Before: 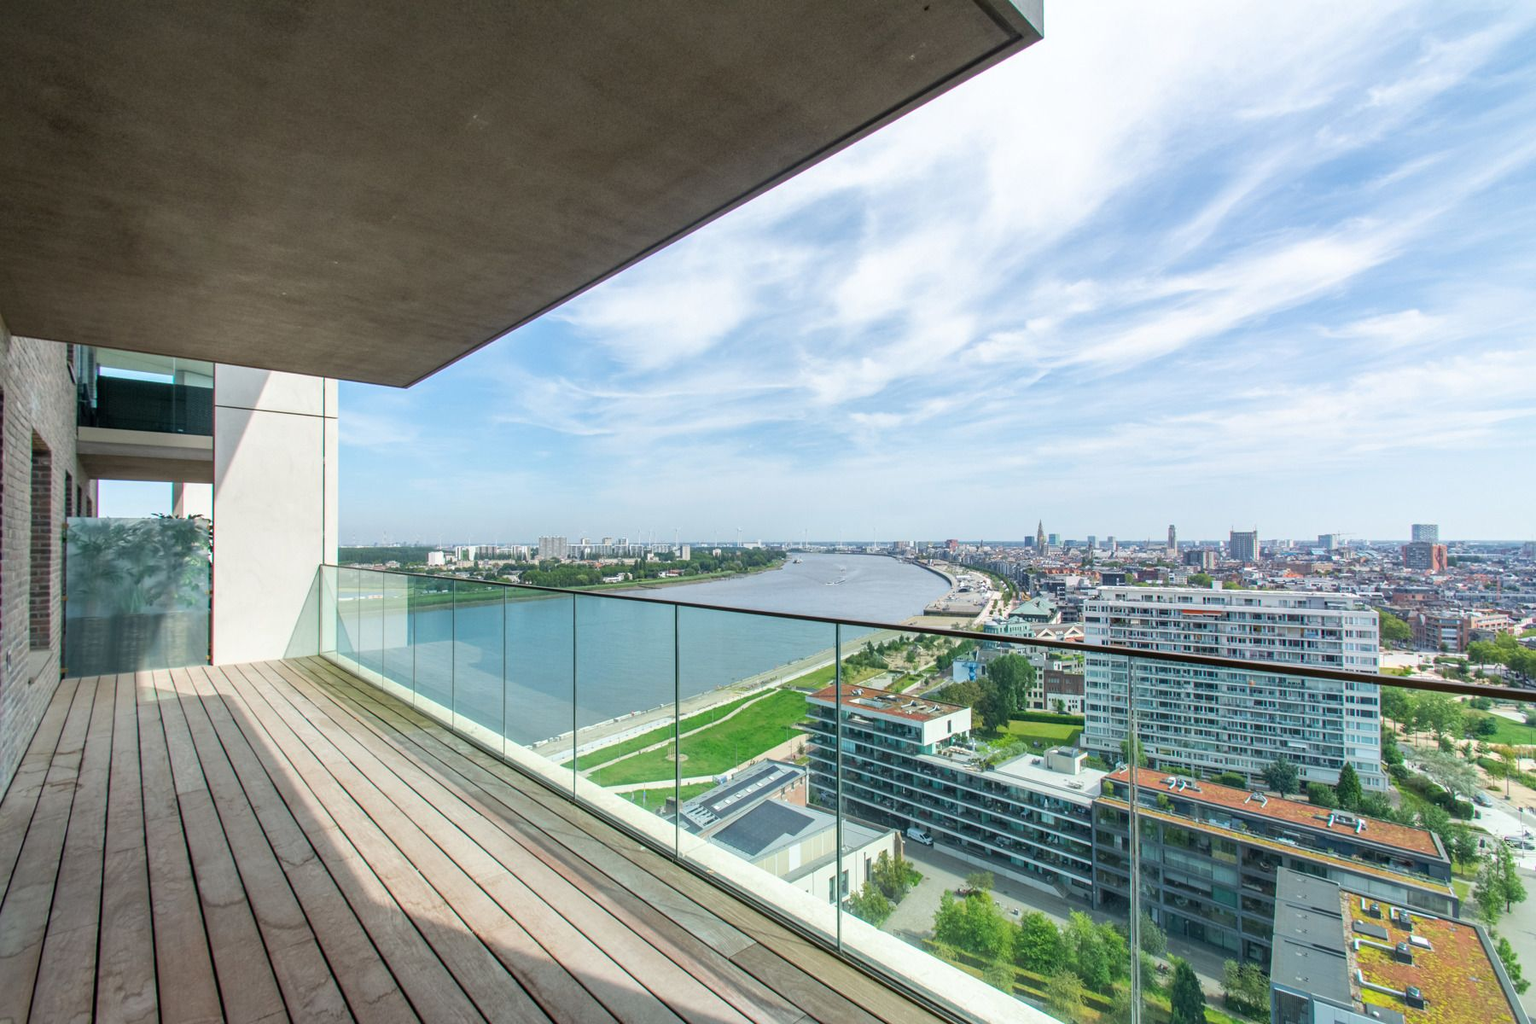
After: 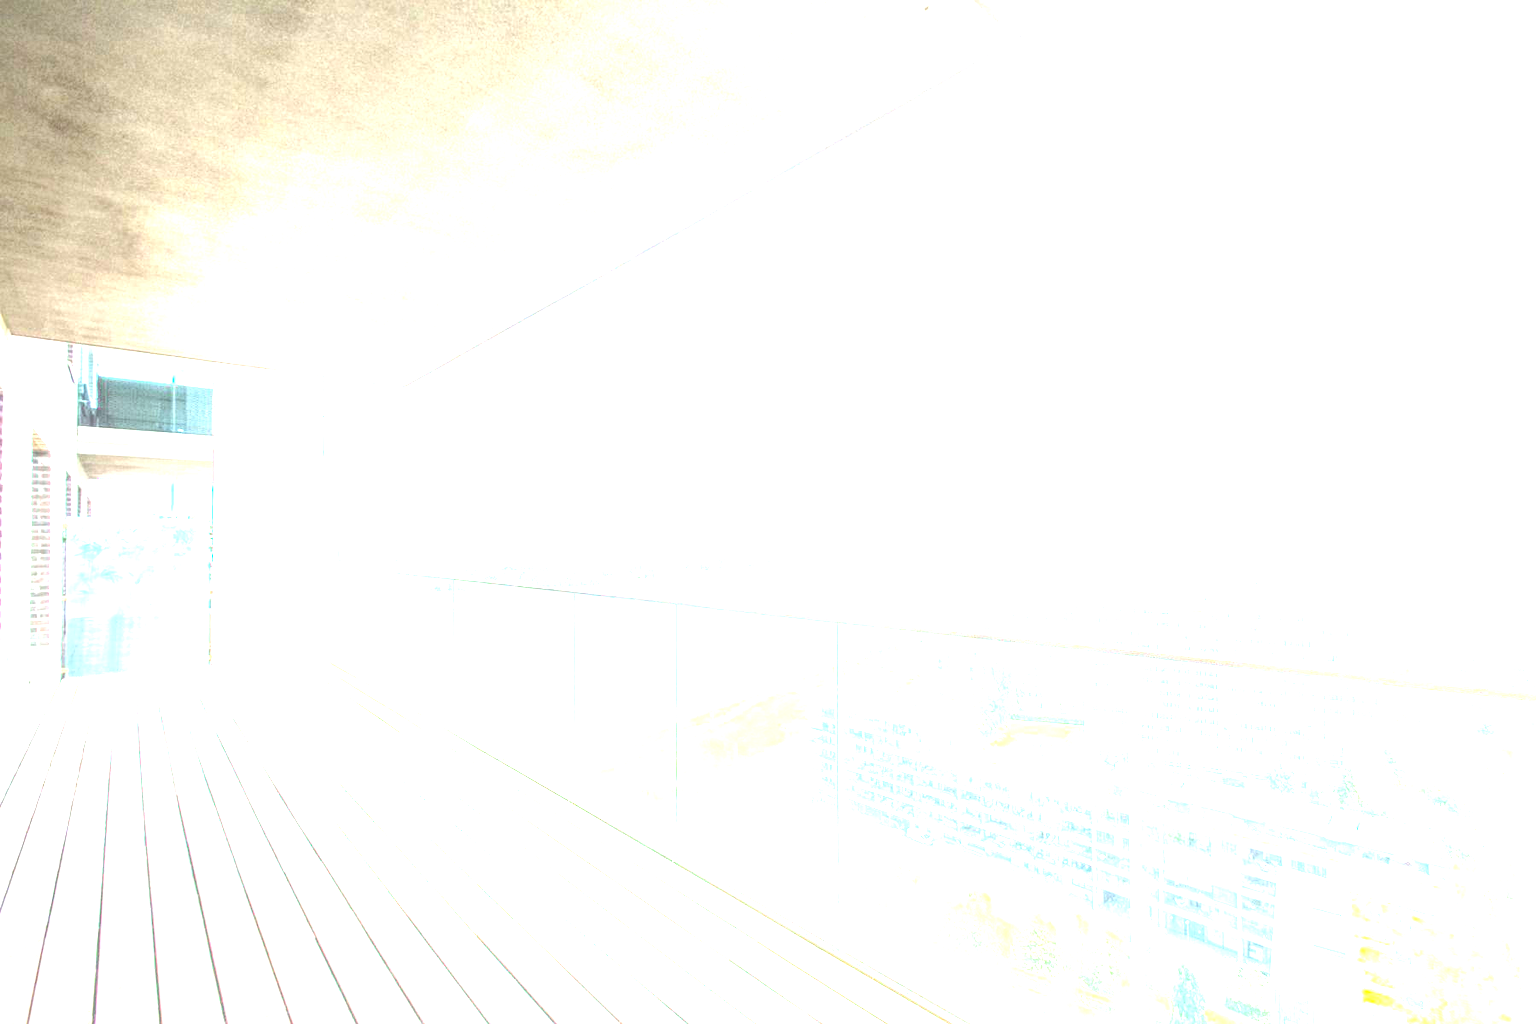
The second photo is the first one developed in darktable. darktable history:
color balance rgb: perceptual saturation grading › global saturation -1.969%, perceptual saturation grading › highlights -7.323%, perceptual saturation grading › mid-tones 8.214%, perceptual saturation grading › shadows 2.864%
exposure: exposure 2.208 EV, compensate highlight preservation false
tone equalizer: -8 EV -1.05 EV, -7 EV -1.03 EV, -6 EV -0.833 EV, -5 EV -0.564 EV, -3 EV 0.544 EV, -2 EV 0.85 EV, -1 EV 0.995 EV, +0 EV 1.07 EV
local contrast: highlights 71%, shadows 19%, midtone range 0.196
